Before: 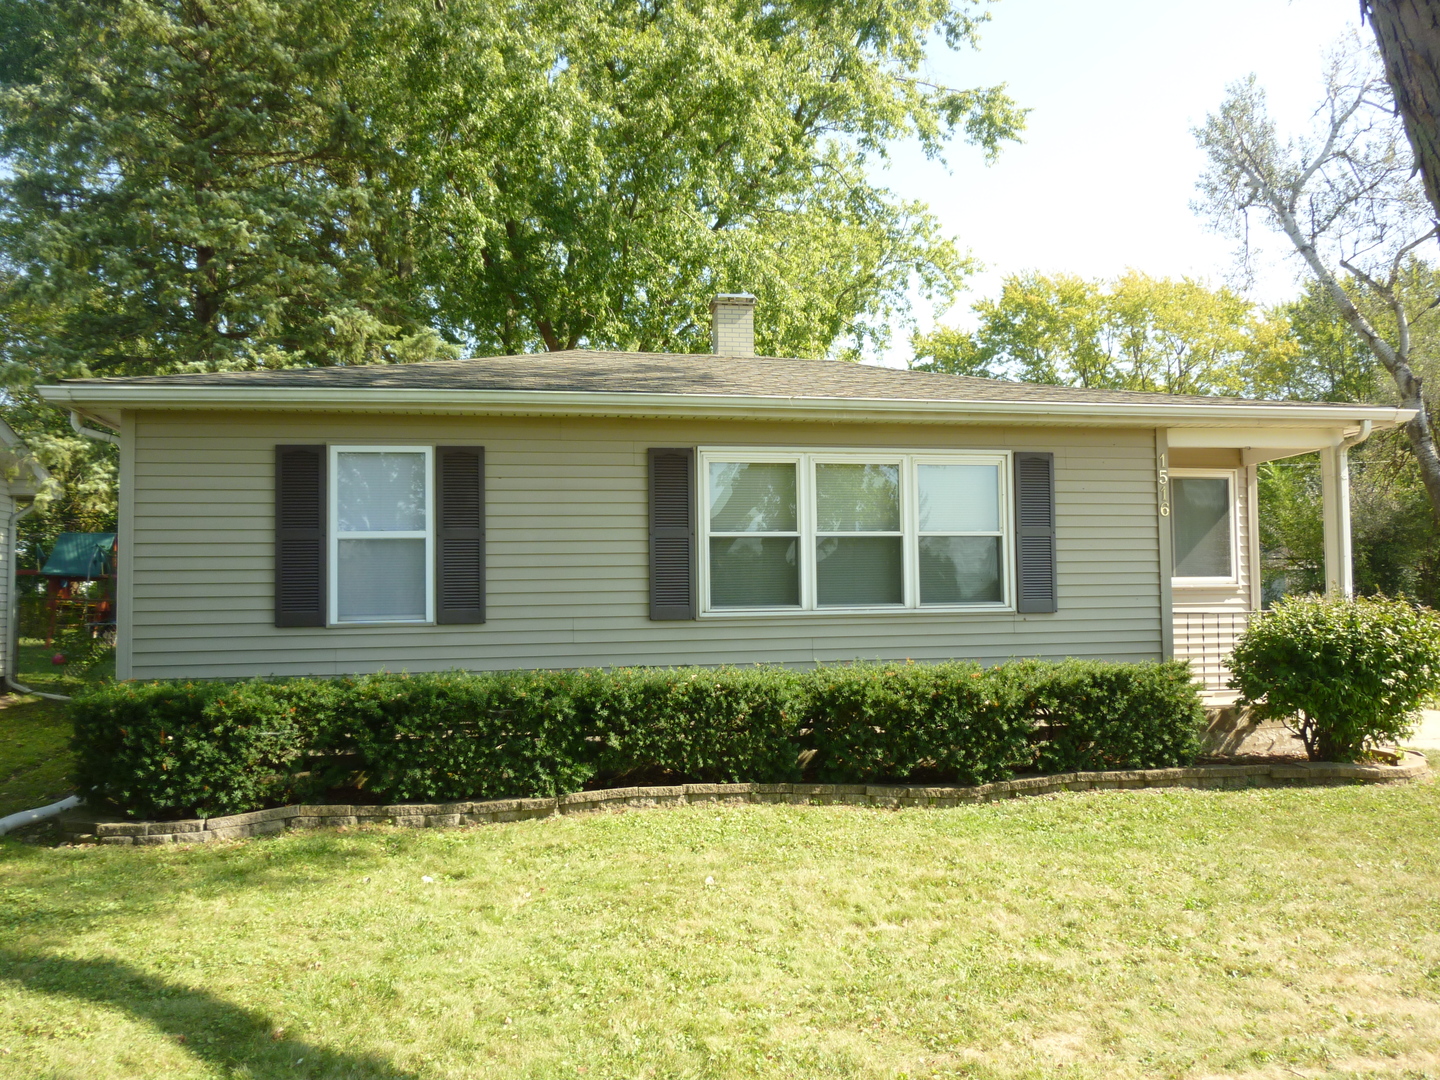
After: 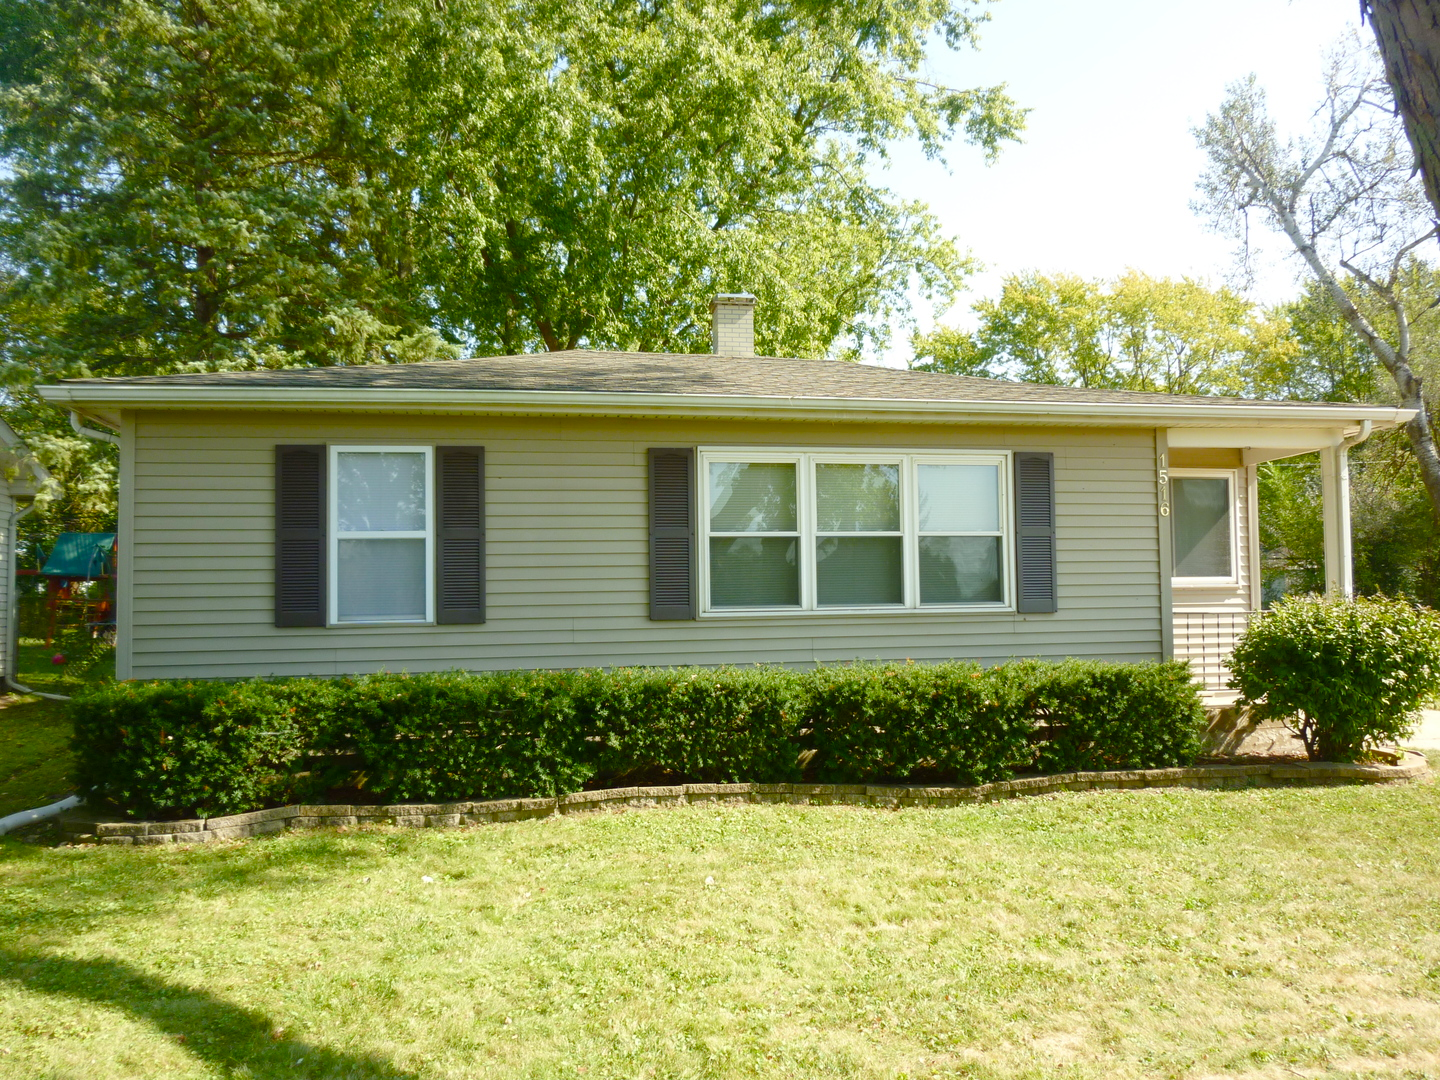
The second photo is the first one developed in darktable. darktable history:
color balance rgb: linear chroma grading › global chroma 0.927%, perceptual saturation grading › global saturation 20%, perceptual saturation grading › highlights -24.804%, perceptual saturation grading › shadows 49.972%
